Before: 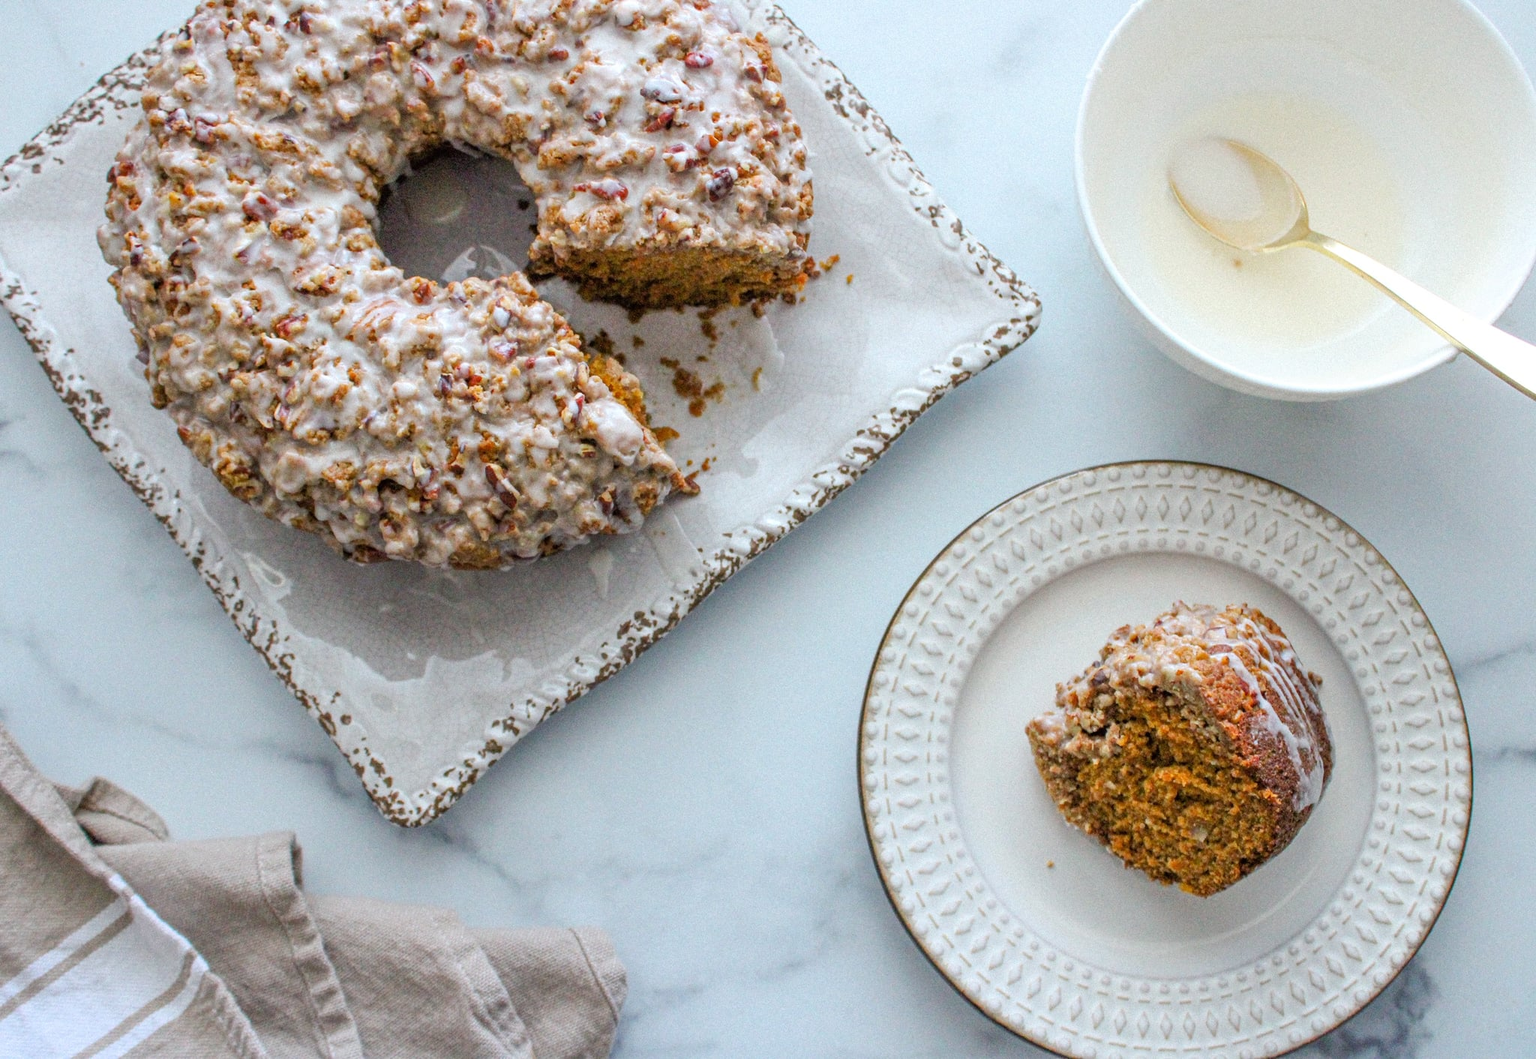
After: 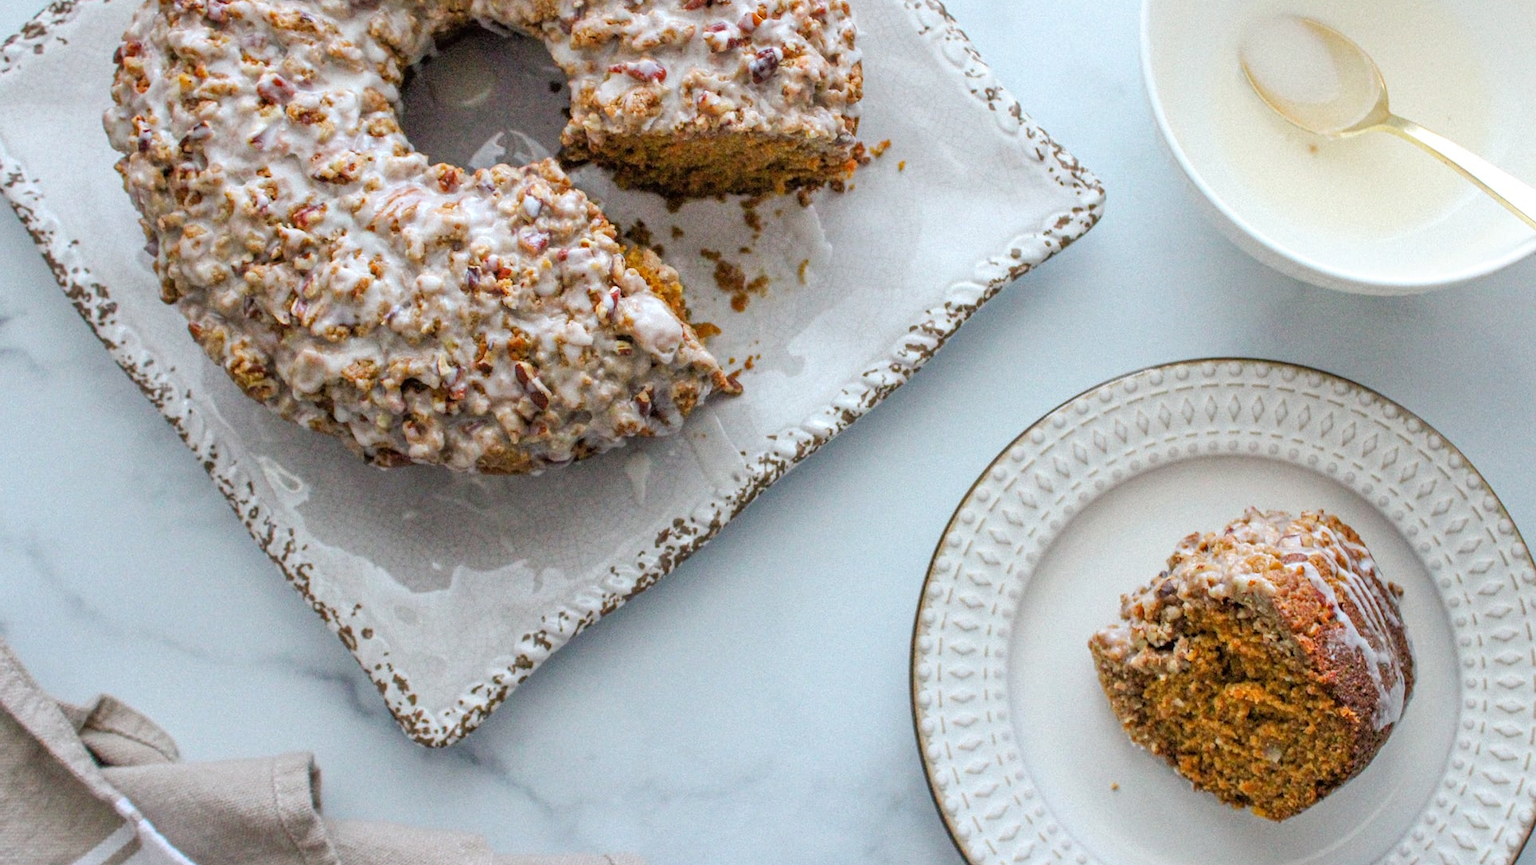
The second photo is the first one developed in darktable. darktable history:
tone equalizer: on, module defaults
crop and rotate: angle 0.03°, top 11.643%, right 5.651%, bottom 11.189%
